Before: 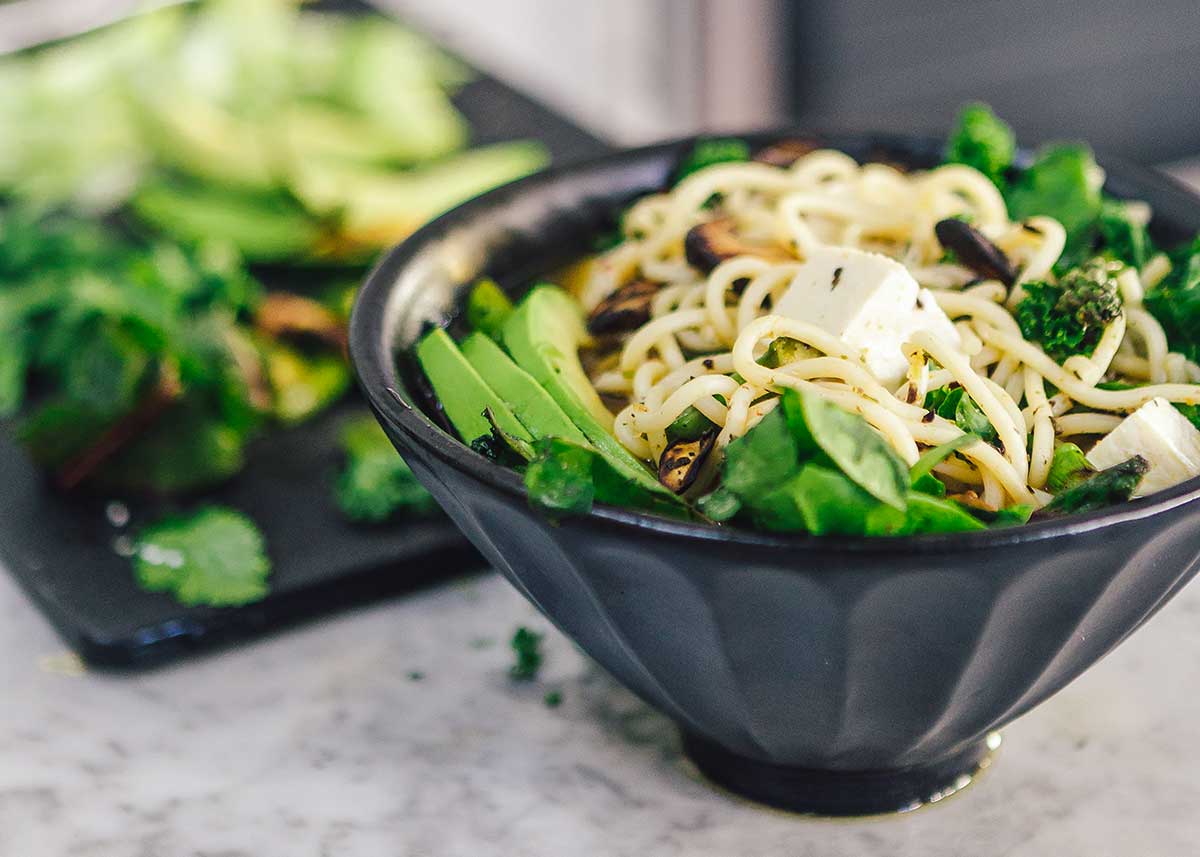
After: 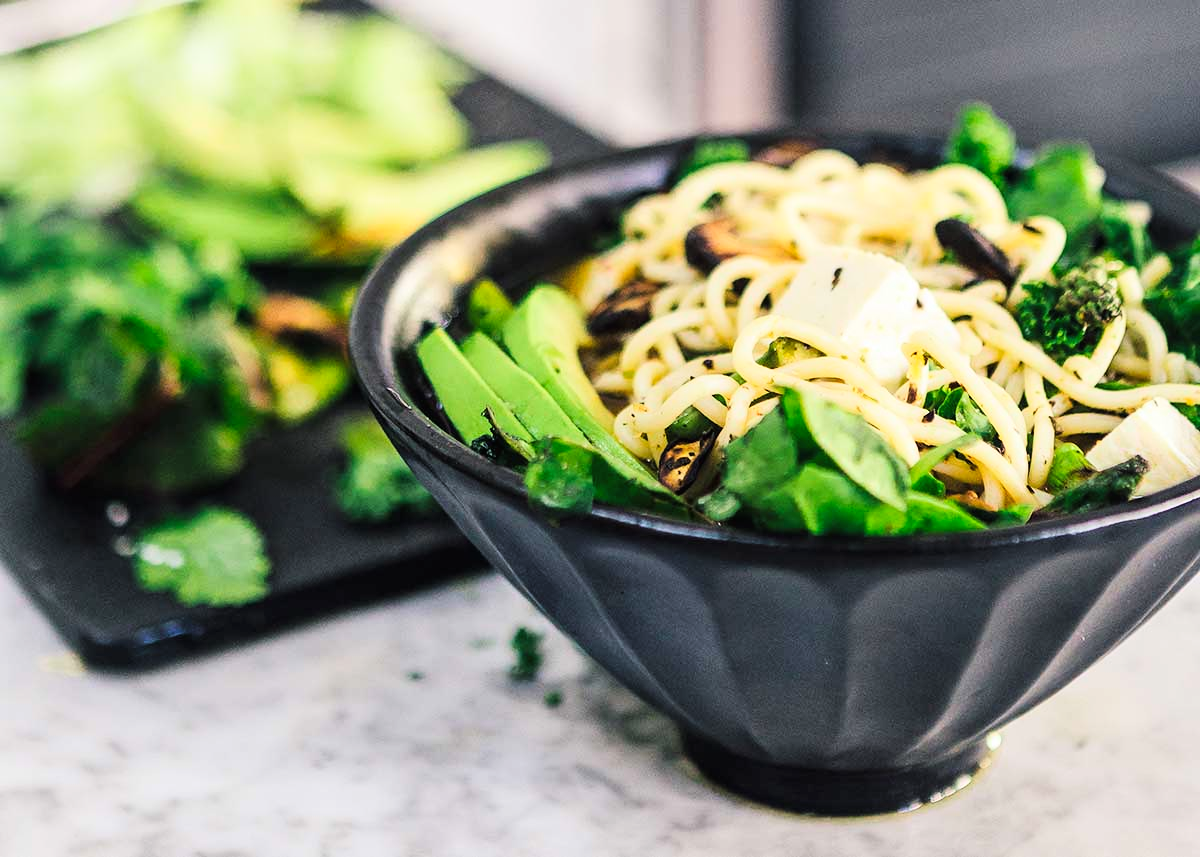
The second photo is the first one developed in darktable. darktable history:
tone curve: curves: ch0 [(0, 0) (0.051, 0.021) (0.11, 0.069) (0.249, 0.235) (0.452, 0.526) (0.596, 0.713) (0.703, 0.83) (0.851, 0.938) (1, 1)]; ch1 [(0, 0) (0.1, 0.038) (0.318, 0.221) (0.413, 0.325) (0.443, 0.412) (0.483, 0.474) (0.503, 0.501) (0.516, 0.517) (0.548, 0.568) (0.569, 0.599) (0.594, 0.634) (0.666, 0.701) (1, 1)]; ch2 [(0, 0) (0.453, 0.435) (0.479, 0.476) (0.504, 0.5) (0.529, 0.537) (0.556, 0.583) (0.584, 0.618) (0.824, 0.815) (1, 1)], color space Lab, linked channels, preserve colors none
